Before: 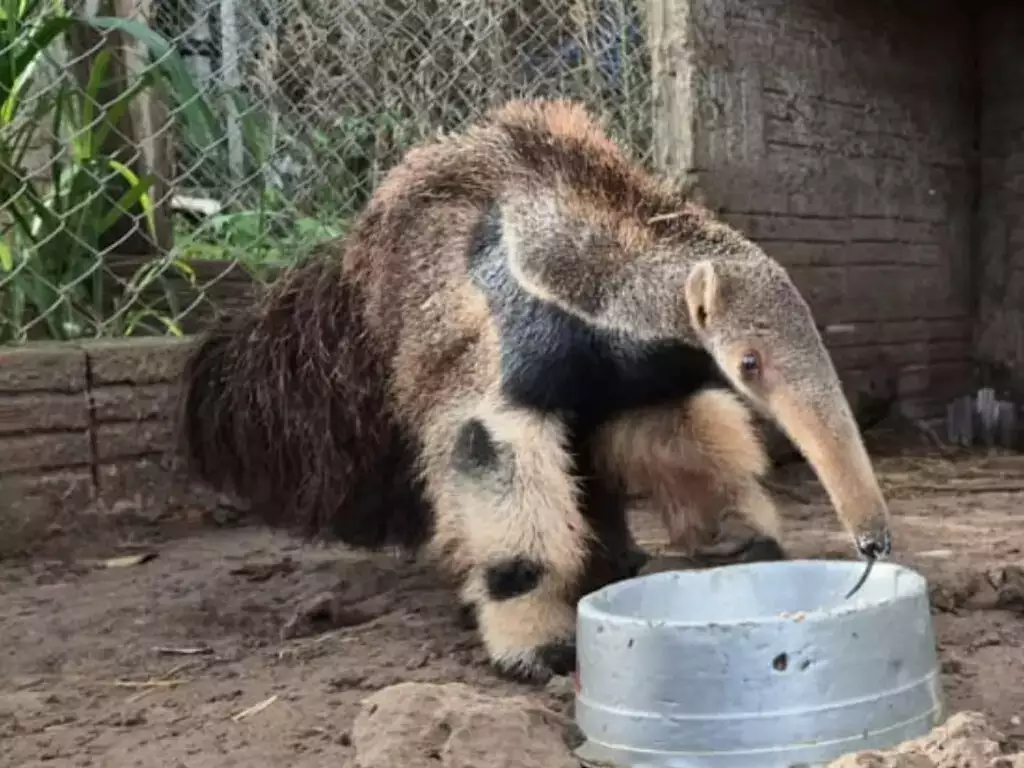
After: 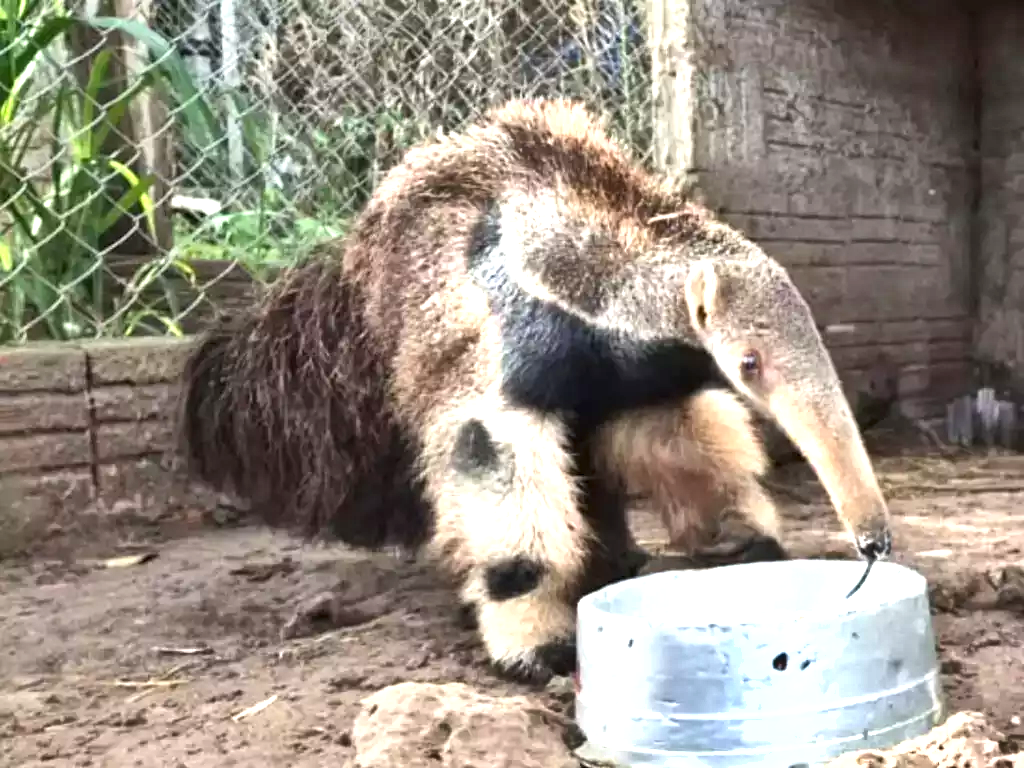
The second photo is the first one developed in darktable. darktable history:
exposure: black level correction 0, exposure 1.289 EV, compensate highlight preservation false
shadows and highlights: soften with gaussian
local contrast: mode bilateral grid, contrast 21, coarseness 50, detail 120%, midtone range 0.2
